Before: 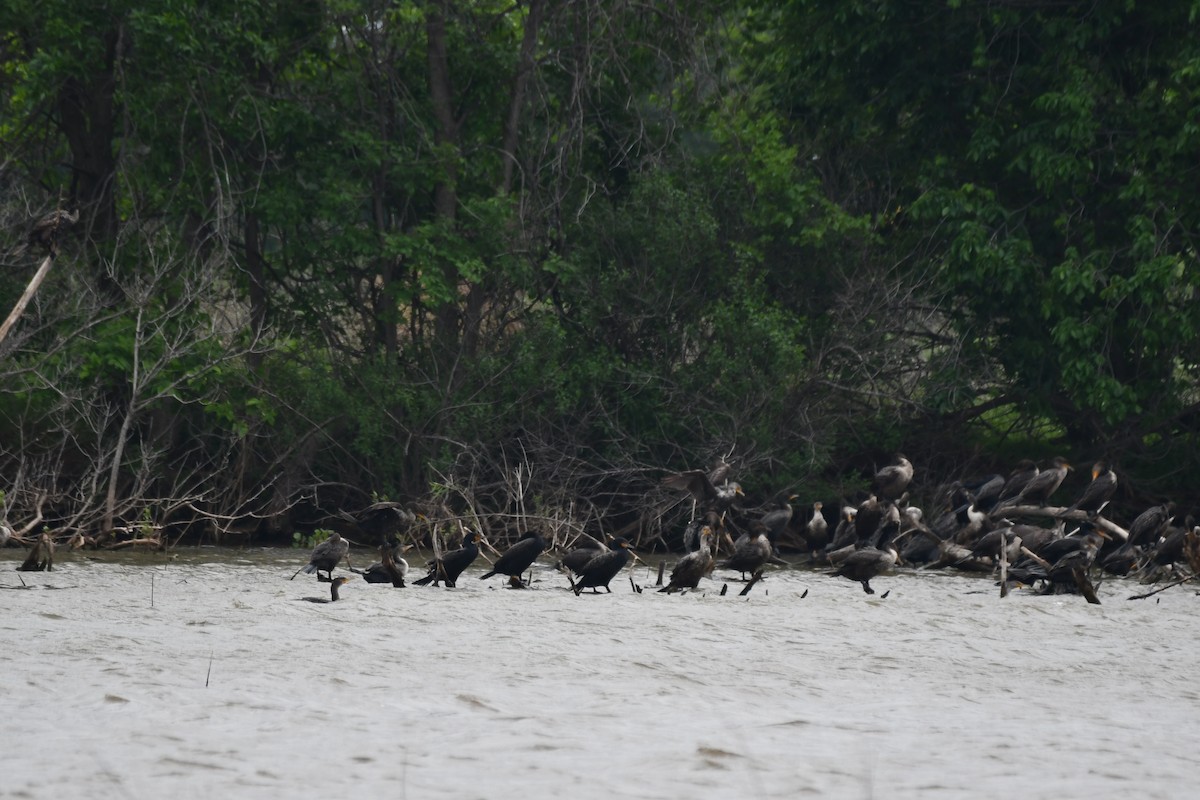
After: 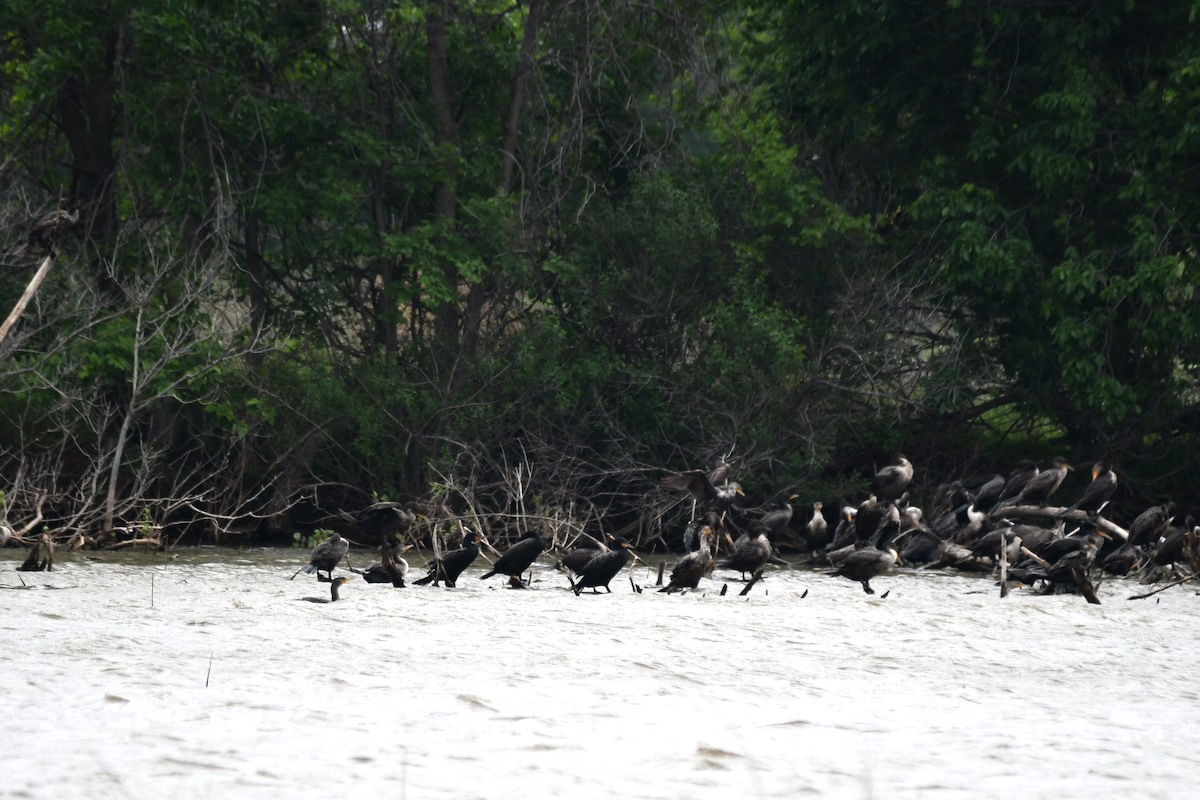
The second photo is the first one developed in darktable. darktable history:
tone equalizer: -8 EV -0.712 EV, -7 EV -0.678 EV, -6 EV -0.589 EV, -5 EV -0.386 EV, -3 EV 0.376 EV, -2 EV 0.6 EV, -1 EV 0.679 EV, +0 EV 0.752 EV
